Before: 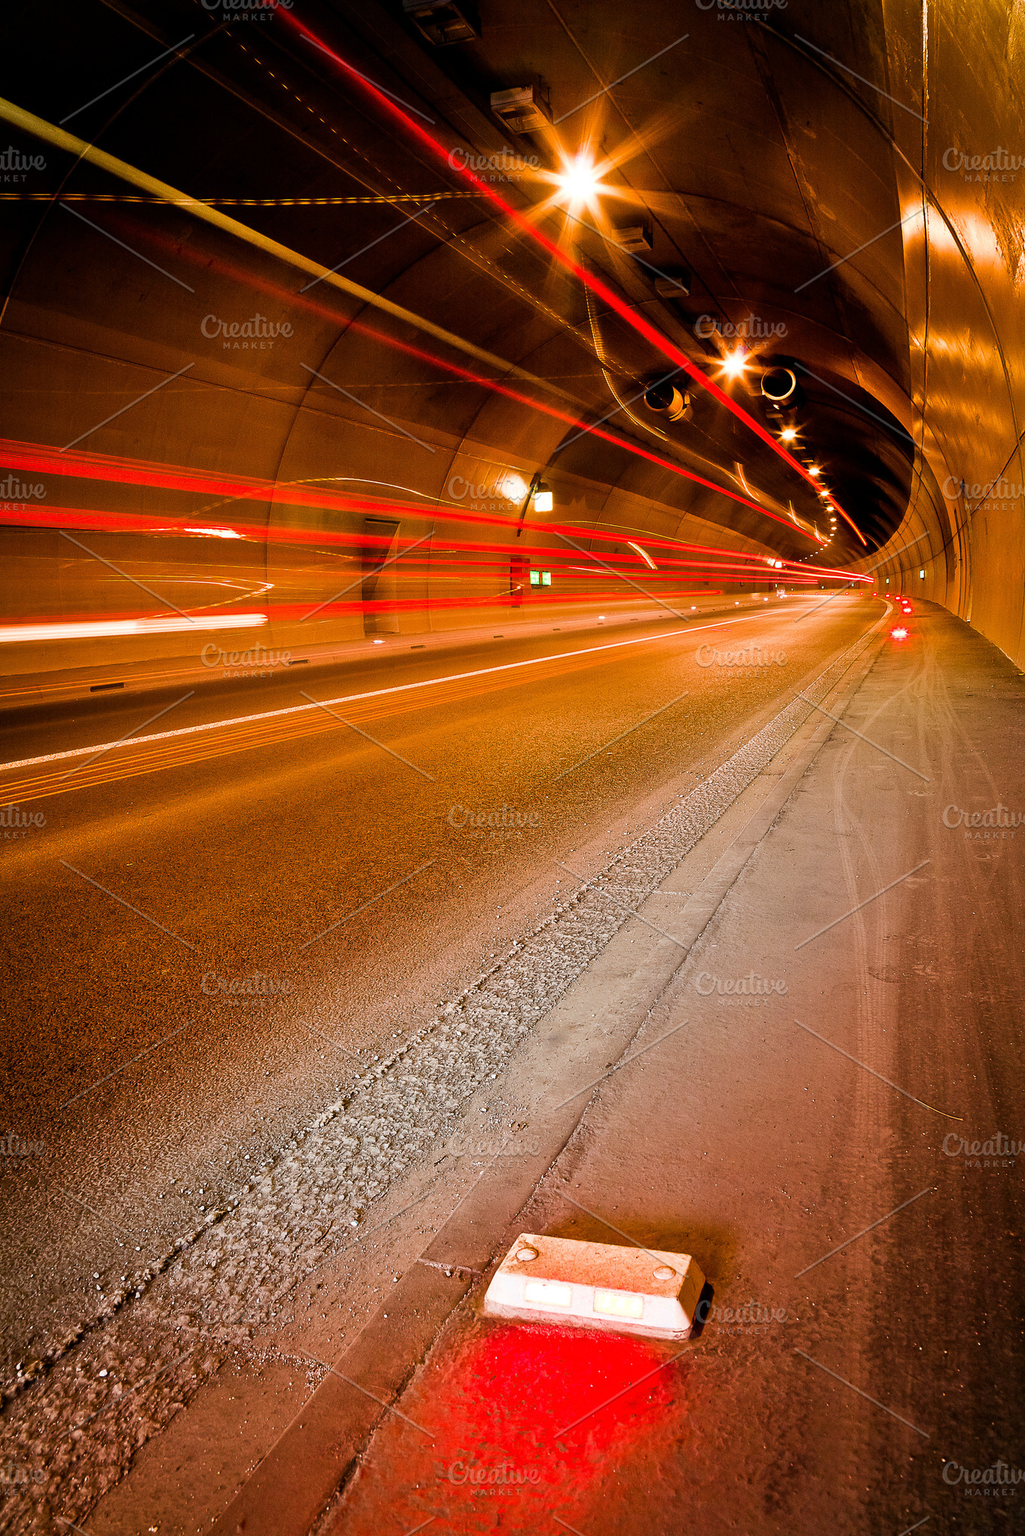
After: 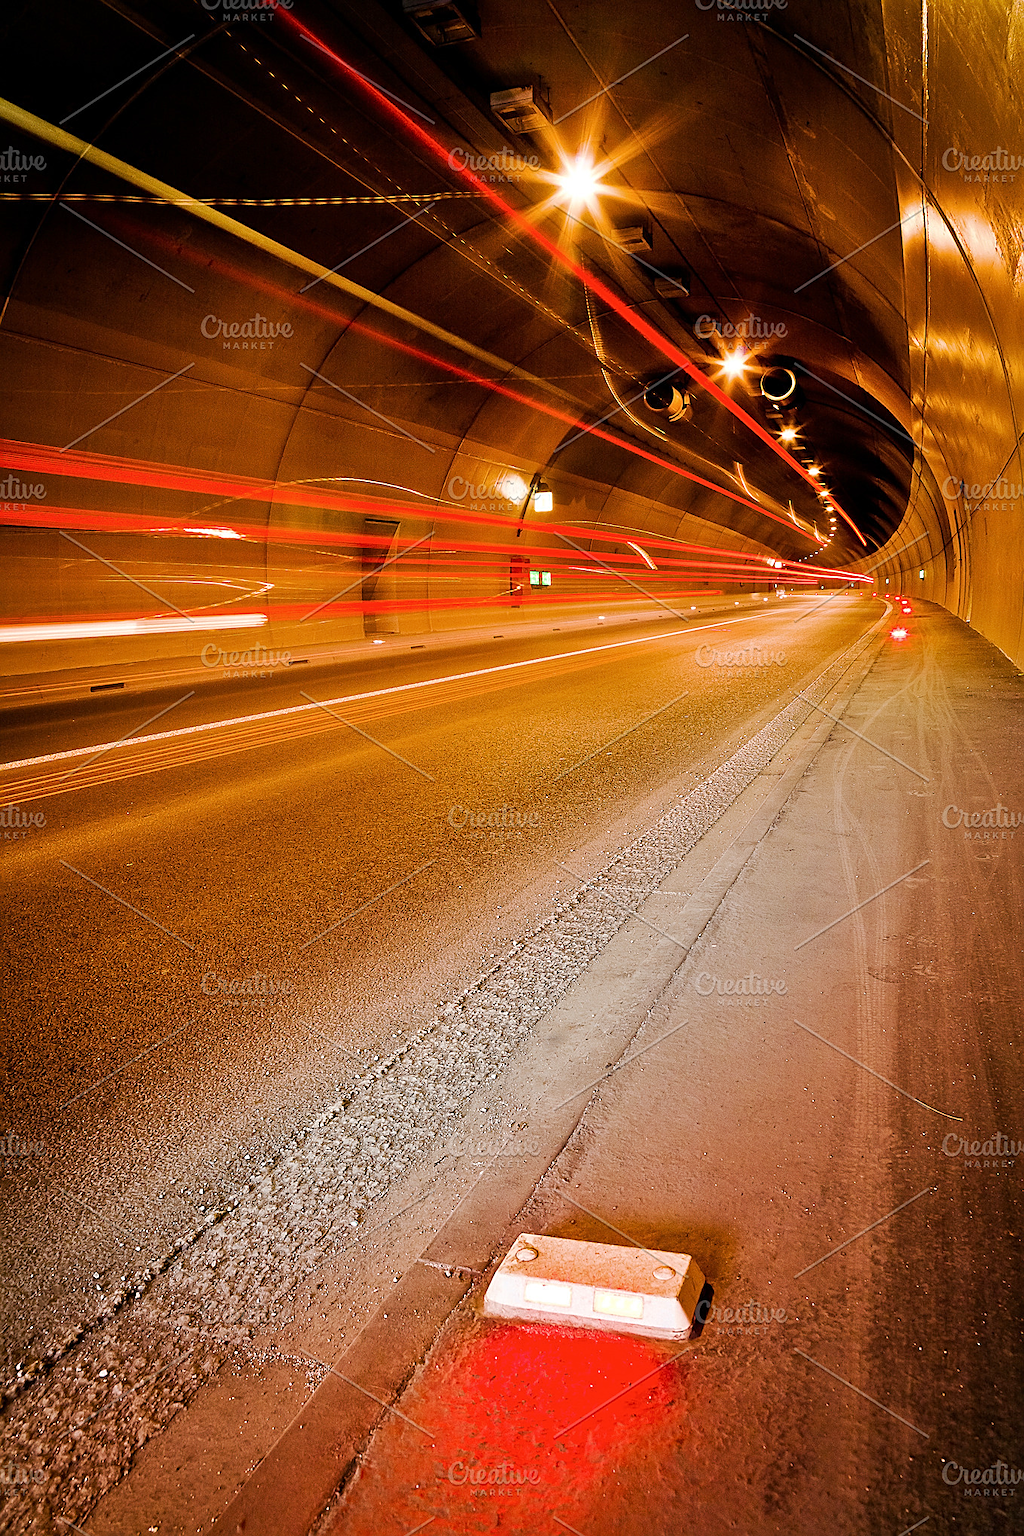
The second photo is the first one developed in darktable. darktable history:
sharpen: on, module defaults
base curve: curves: ch0 [(0, 0) (0.262, 0.32) (0.722, 0.705) (1, 1)], preserve colors none
